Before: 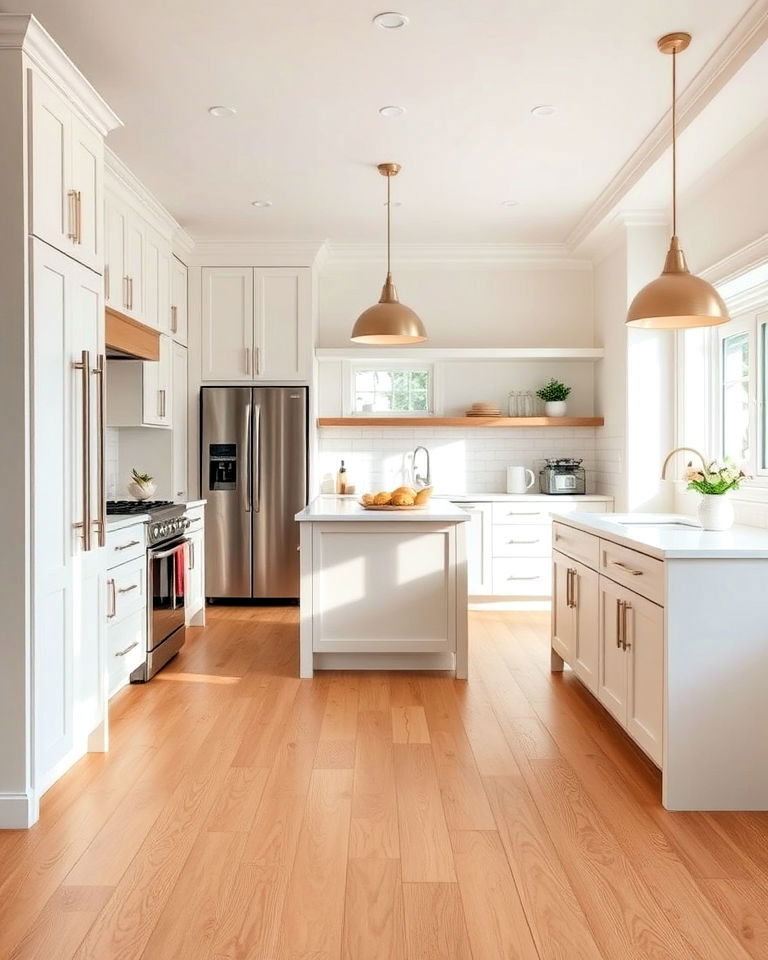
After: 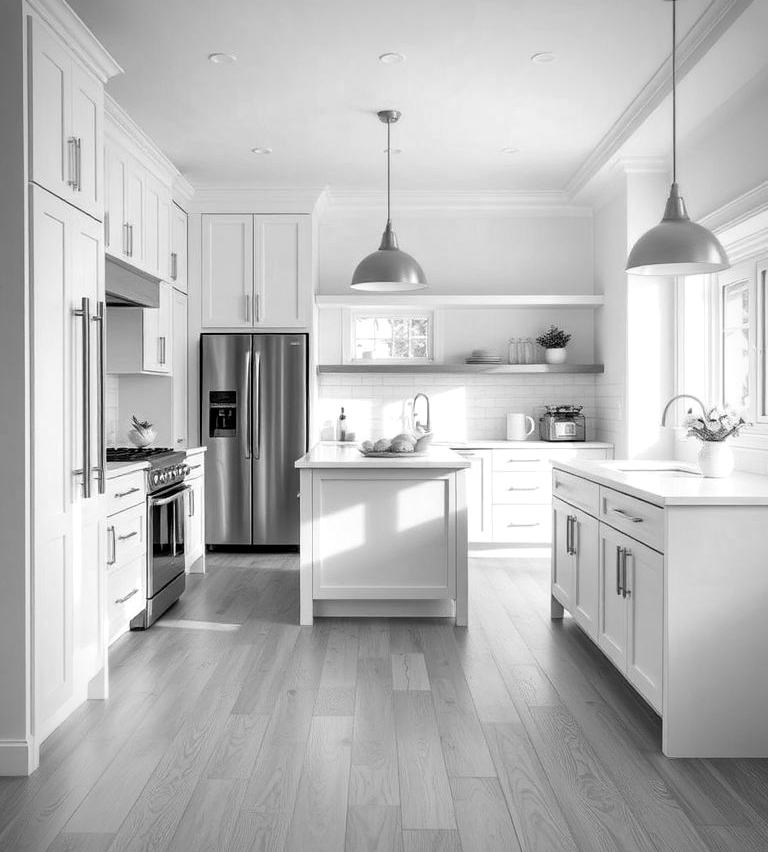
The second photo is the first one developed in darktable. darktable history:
monochrome: on, module defaults
local contrast: mode bilateral grid, contrast 20, coarseness 50, detail 120%, midtone range 0.2
vignetting: on, module defaults
crop and rotate: top 5.609%, bottom 5.609%
